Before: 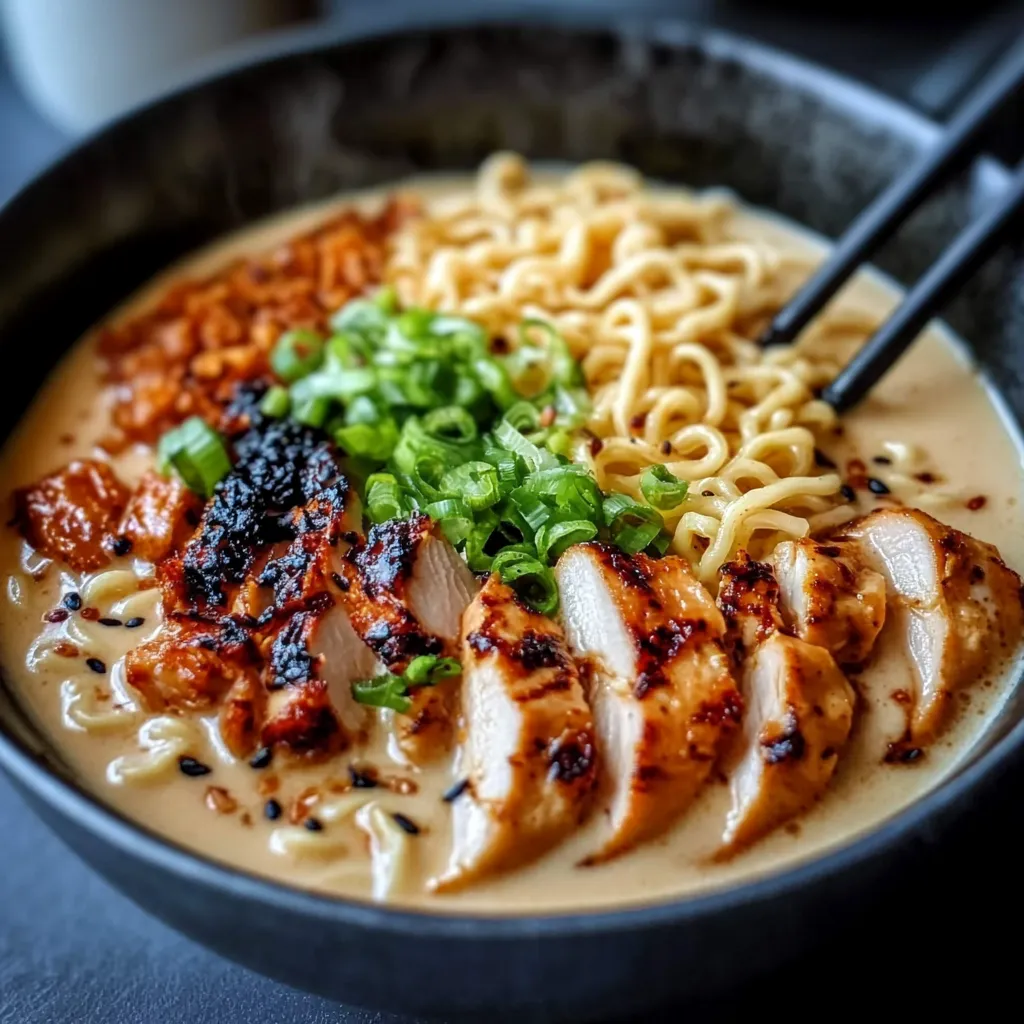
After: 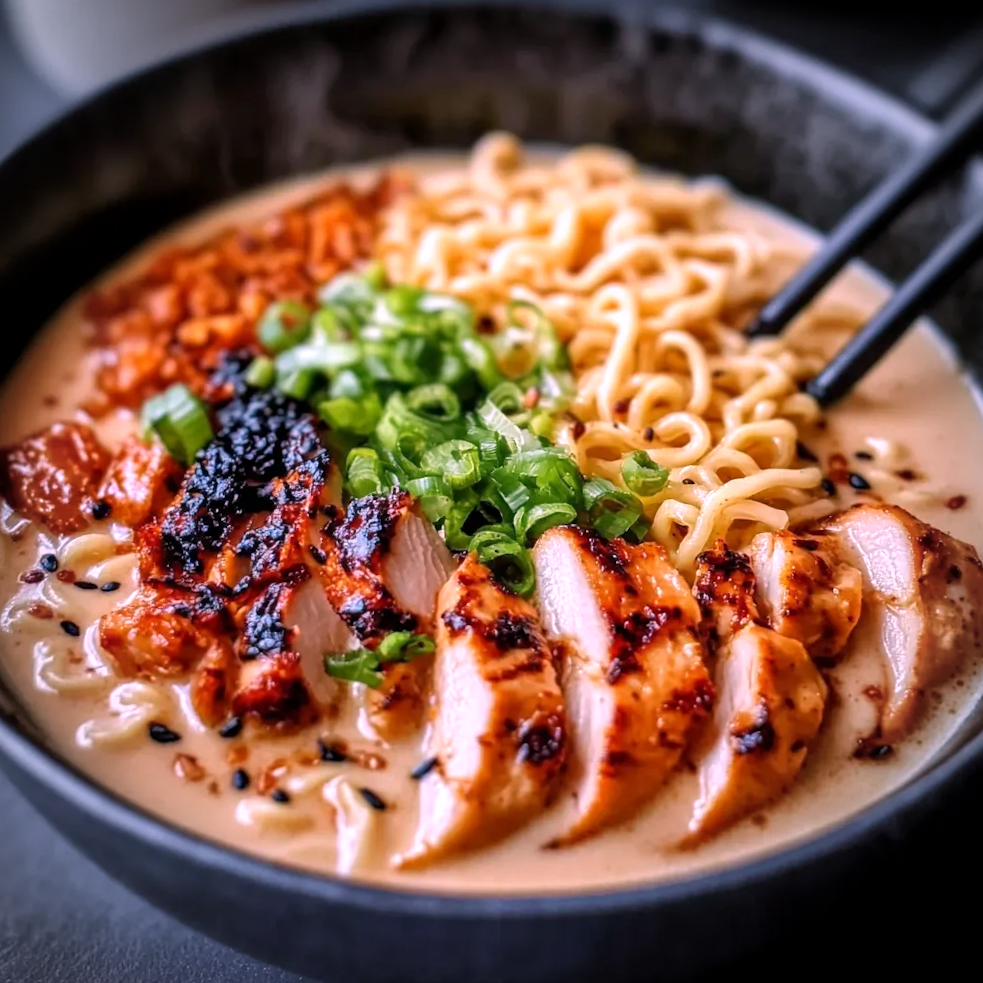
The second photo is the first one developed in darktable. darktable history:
crop and rotate: angle -2.38°
vignetting: automatic ratio true
white balance: red 1.188, blue 1.11
